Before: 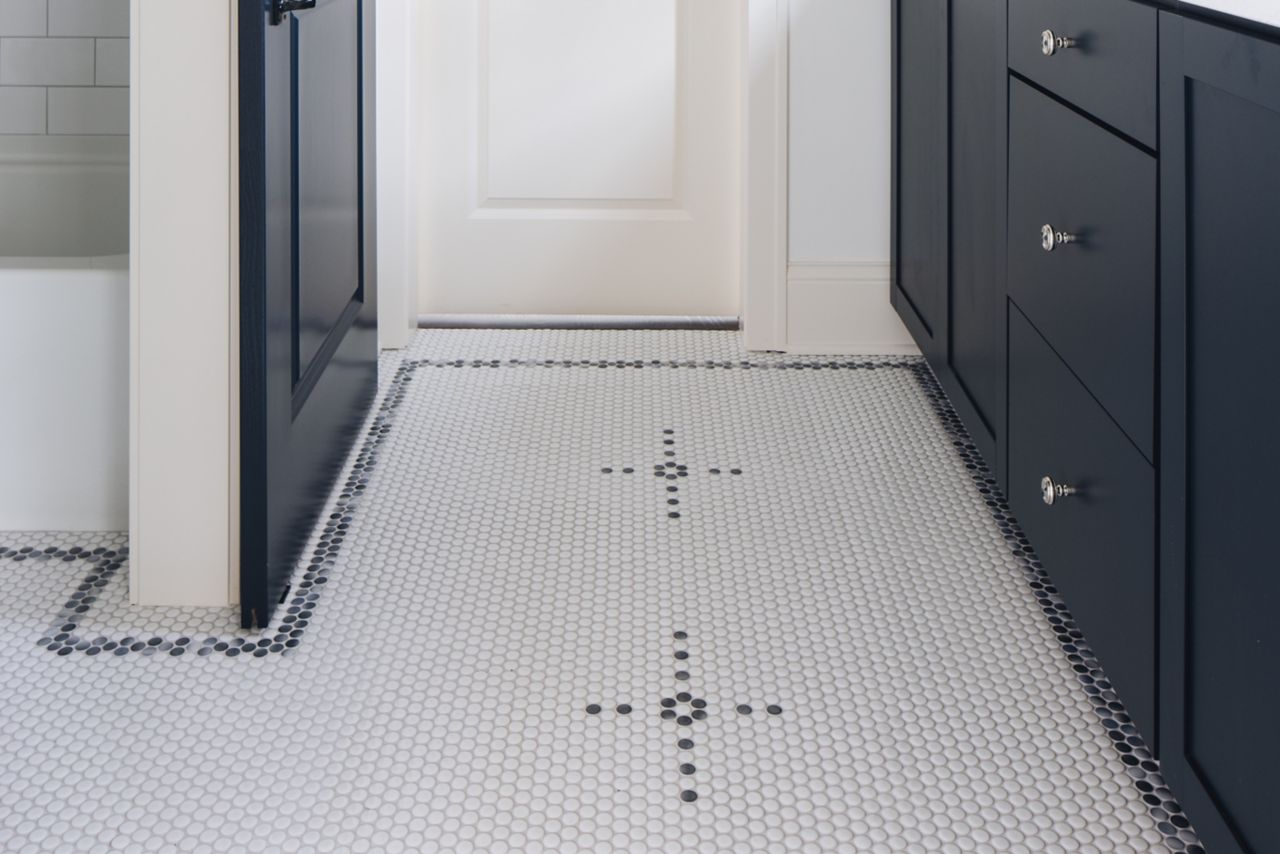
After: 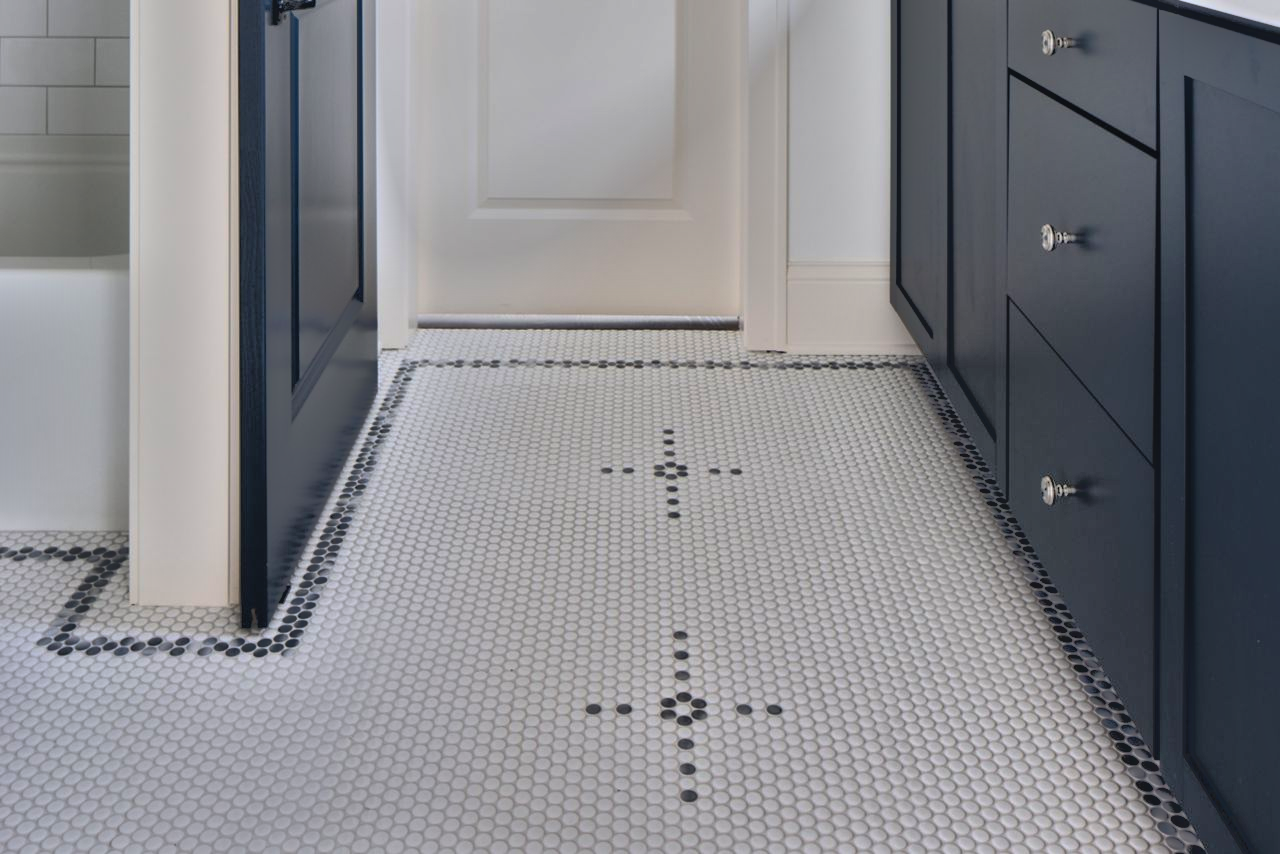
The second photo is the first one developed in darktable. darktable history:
shadows and highlights: soften with gaussian
tone equalizer: -7 EV -0.653 EV, -6 EV 1.04 EV, -5 EV -0.48 EV, -4 EV 0.44 EV, -3 EV 0.411 EV, -2 EV 0.16 EV, -1 EV -0.156 EV, +0 EV -0.376 EV
base curve: curves: ch0 [(0, 0) (0.595, 0.418) (1, 1)], preserve colors none
contrast brightness saturation: contrast 0.198, brightness 0.161, saturation 0.227
